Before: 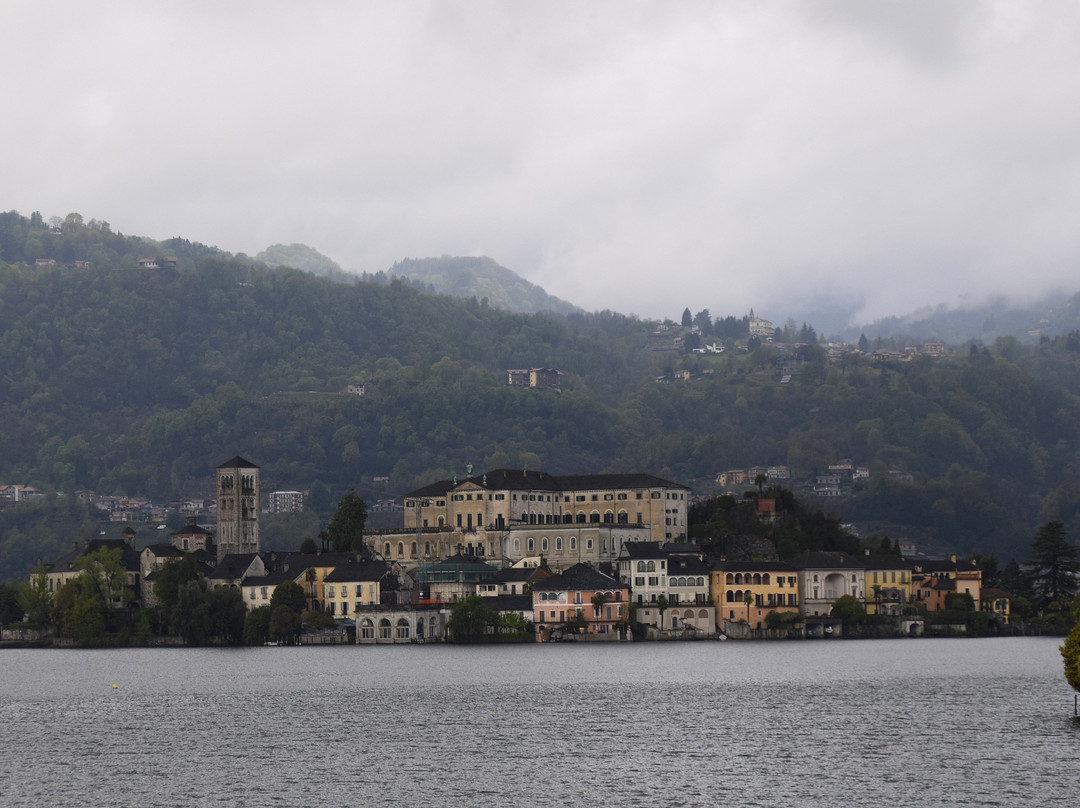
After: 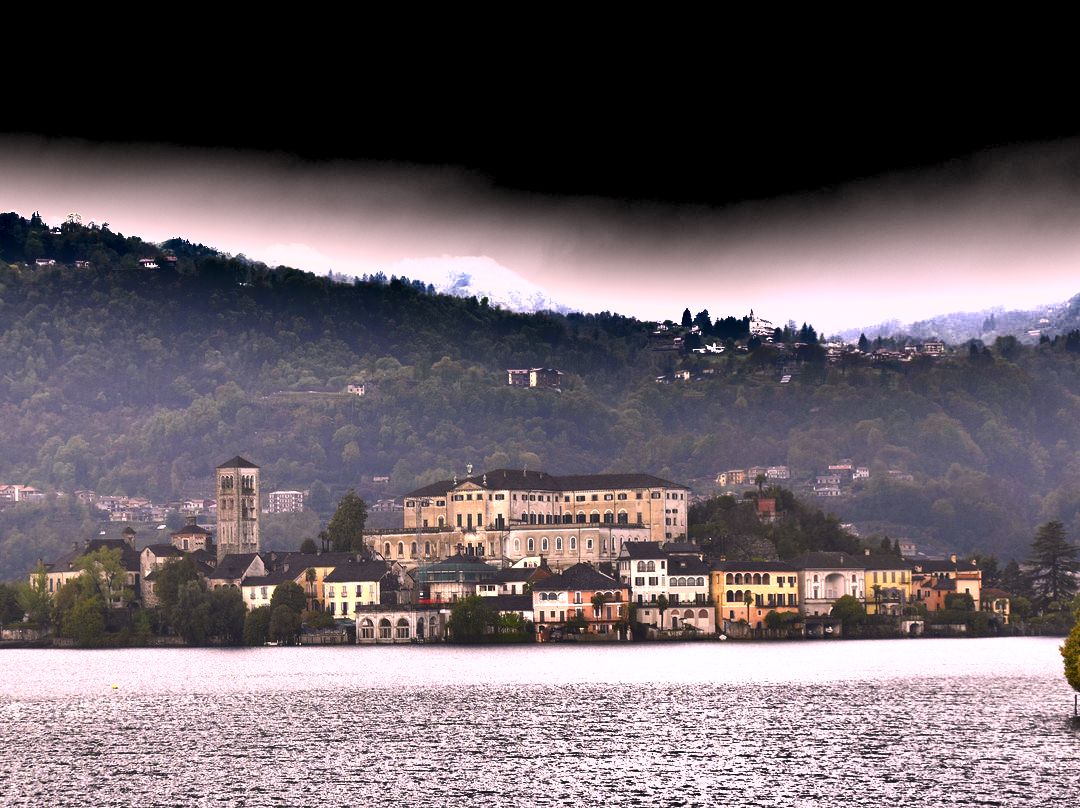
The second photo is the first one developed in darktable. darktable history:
color correction: highlights a* 14.71, highlights b* 4.87
shadows and highlights: shadows 20.94, highlights -82.09, soften with gaussian
exposure: black level correction 0, exposure 1.749 EV, compensate highlight preservation false
